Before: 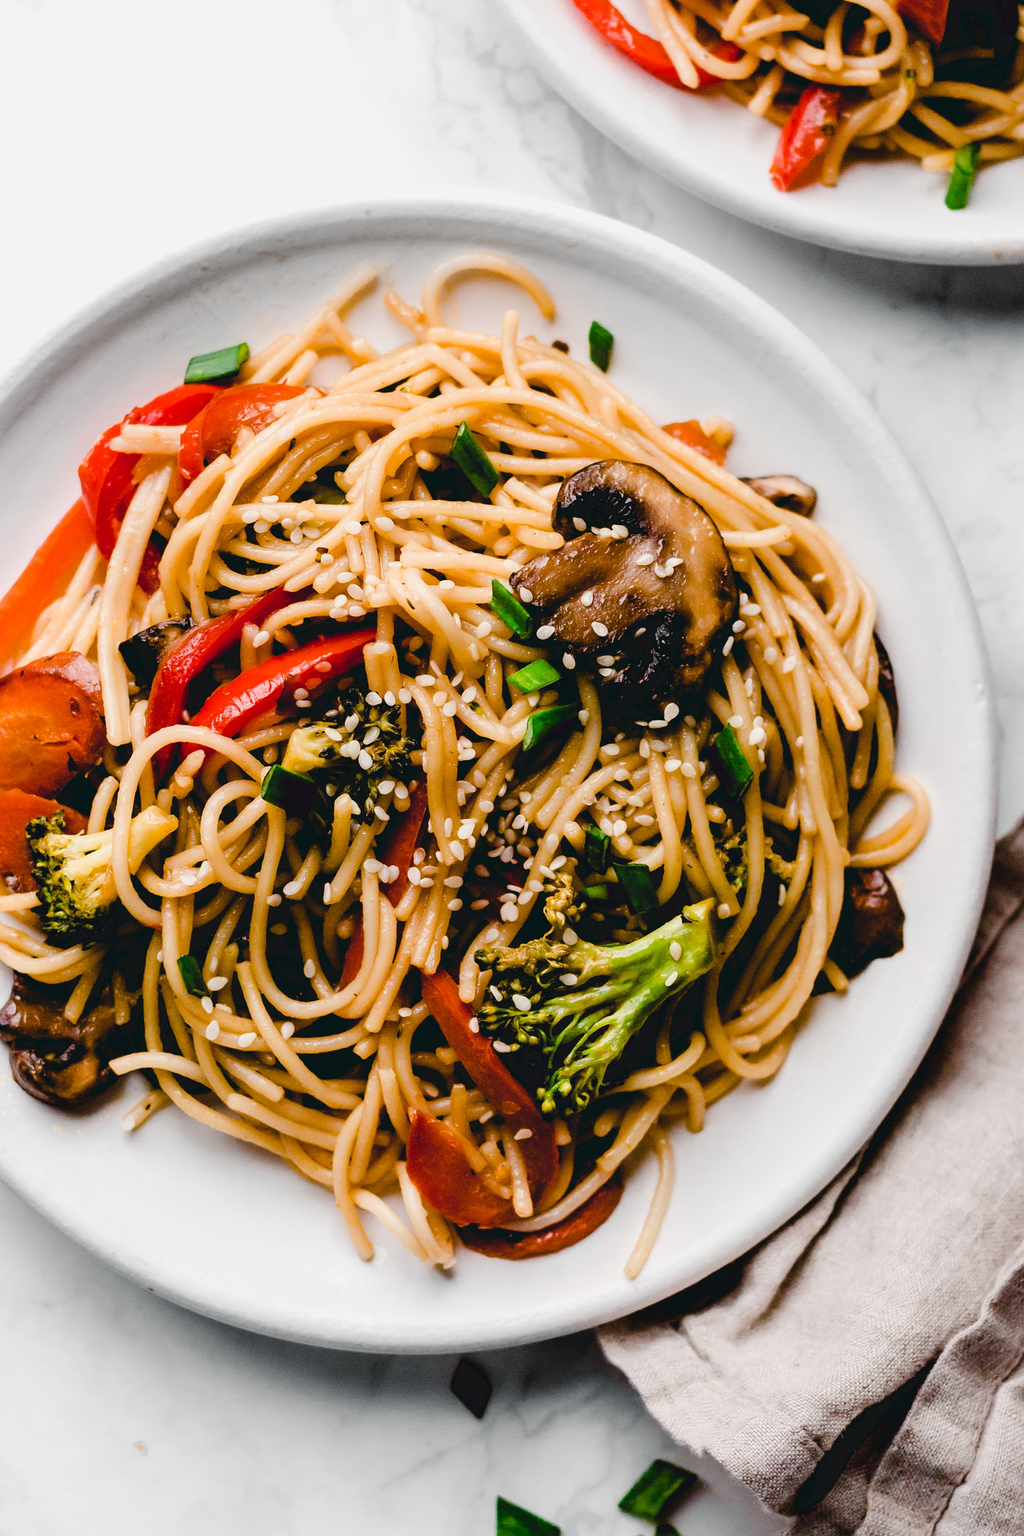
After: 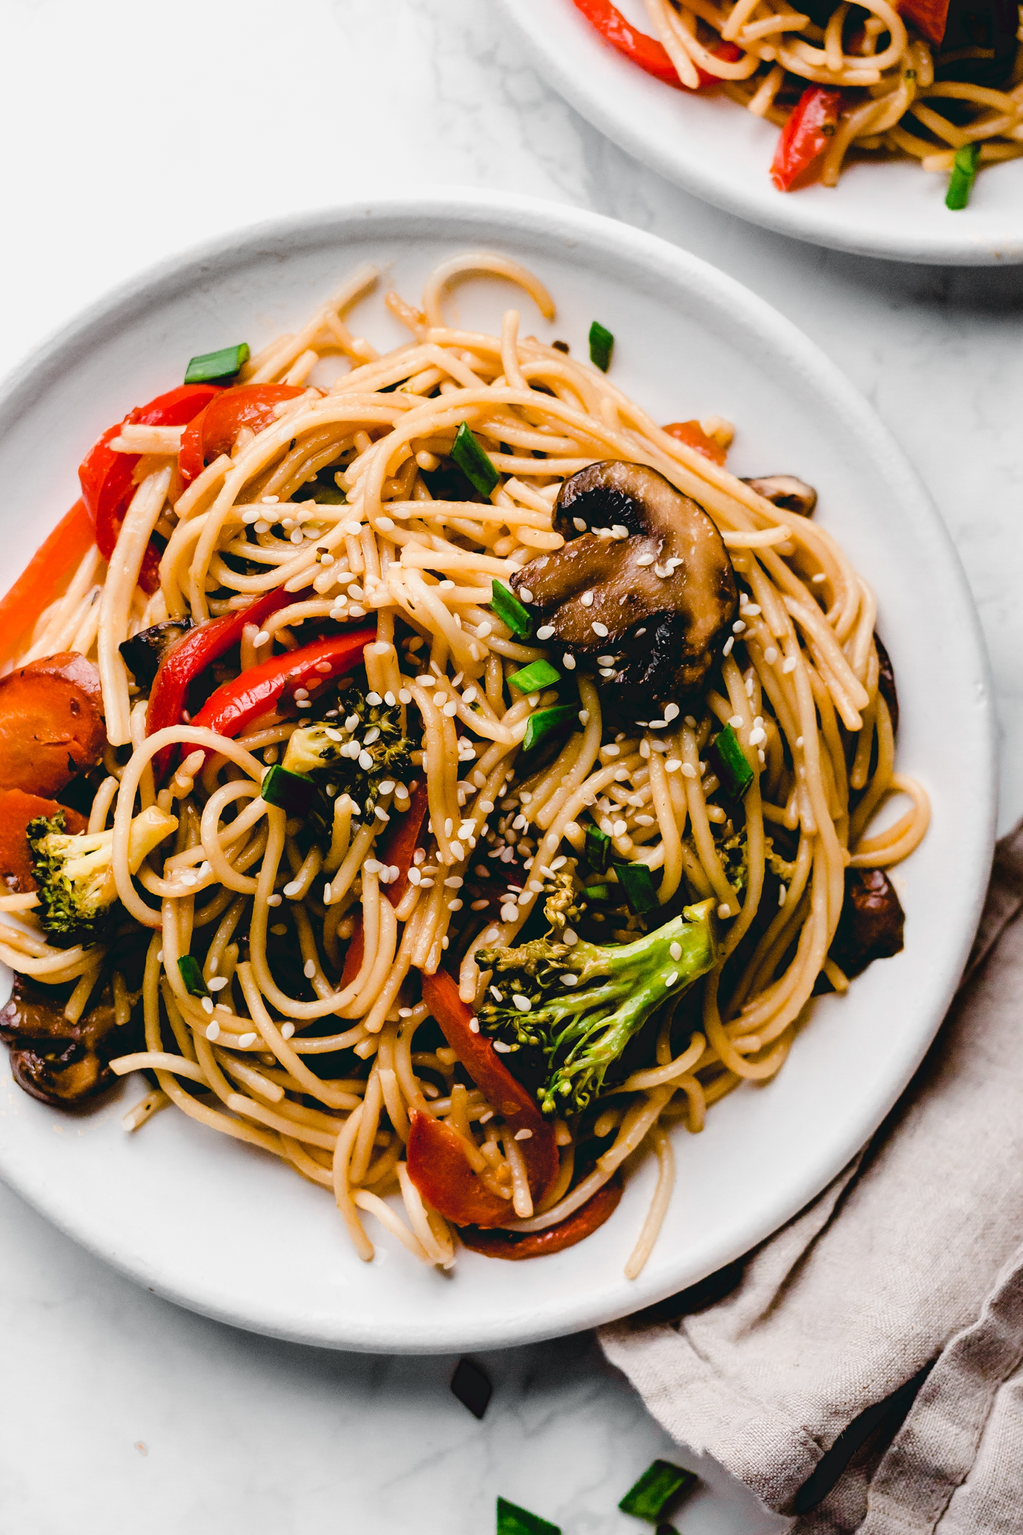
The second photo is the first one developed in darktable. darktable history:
color balance: contrast fulcrum 17.78%
